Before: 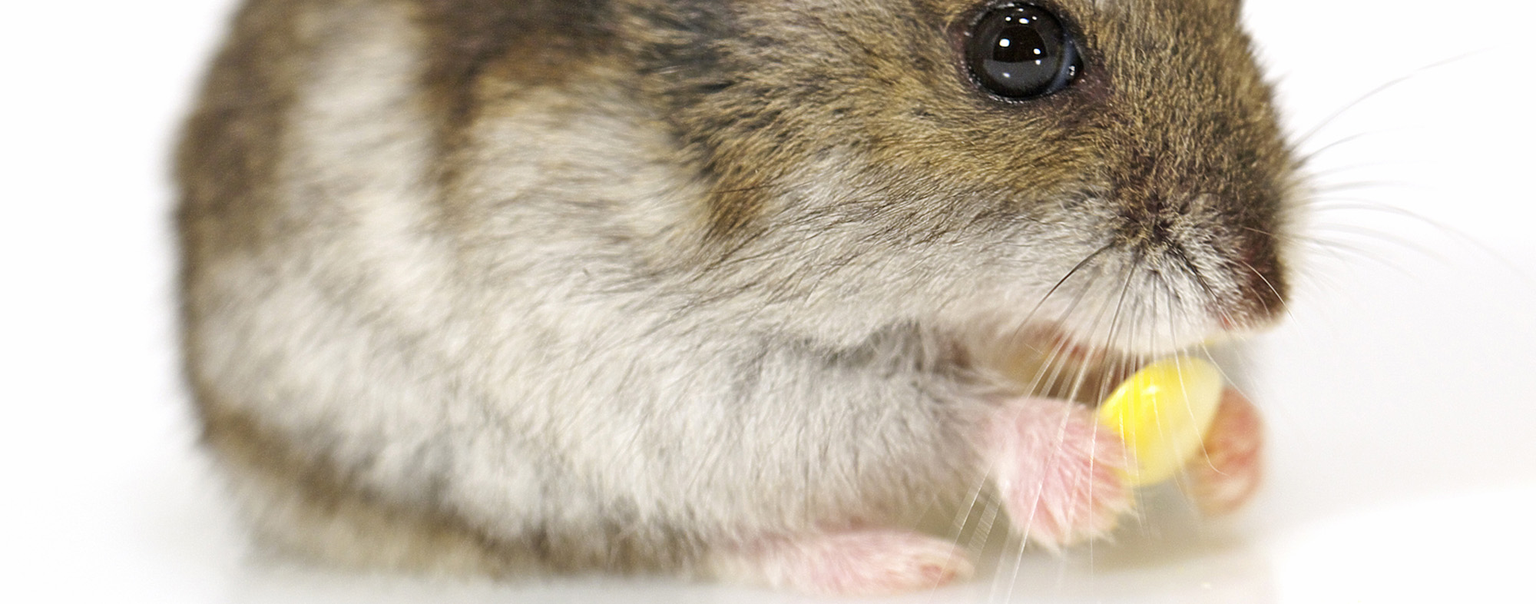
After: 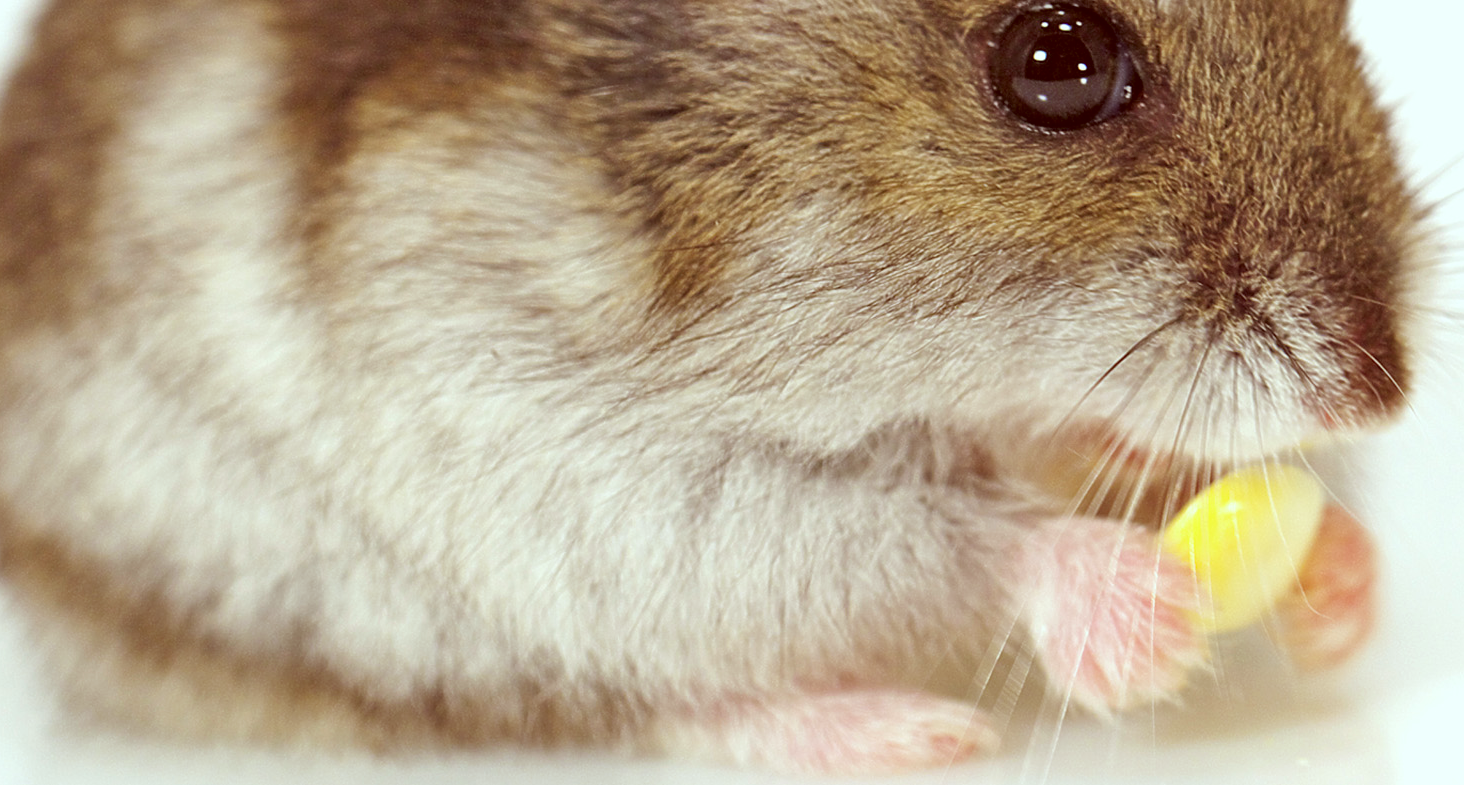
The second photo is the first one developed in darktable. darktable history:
crop: left 13.443%, right 13.31%
color correction: highlights a* -7.23, highlights b* -0.161, shadows a* 20.08, shadows b* 11.73
